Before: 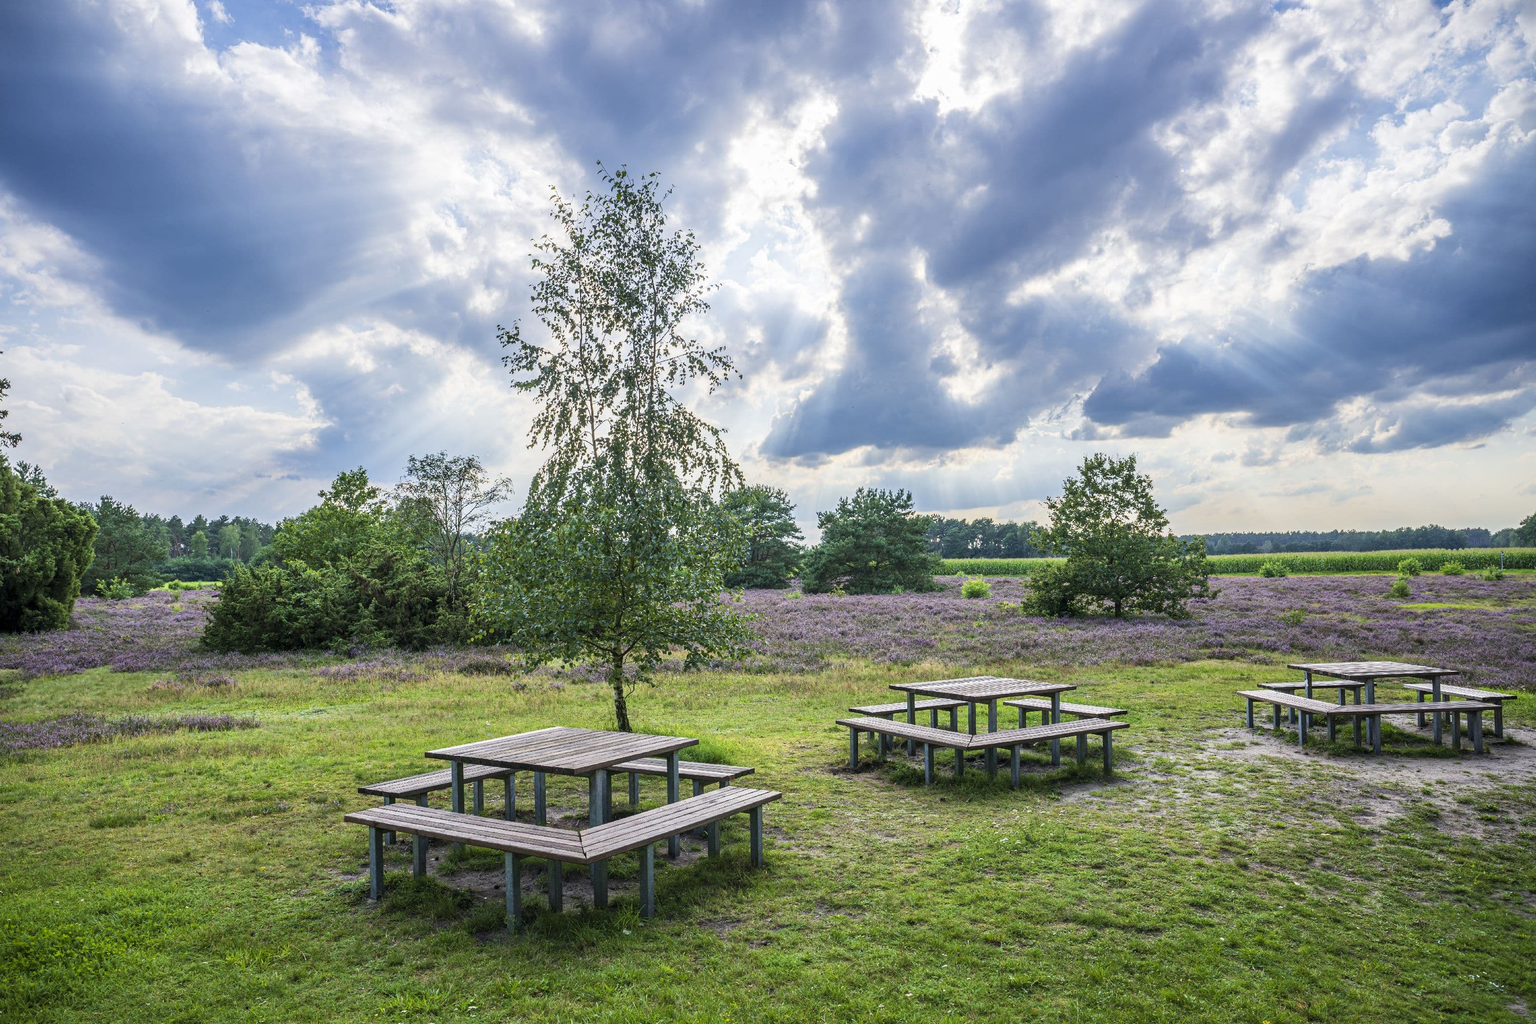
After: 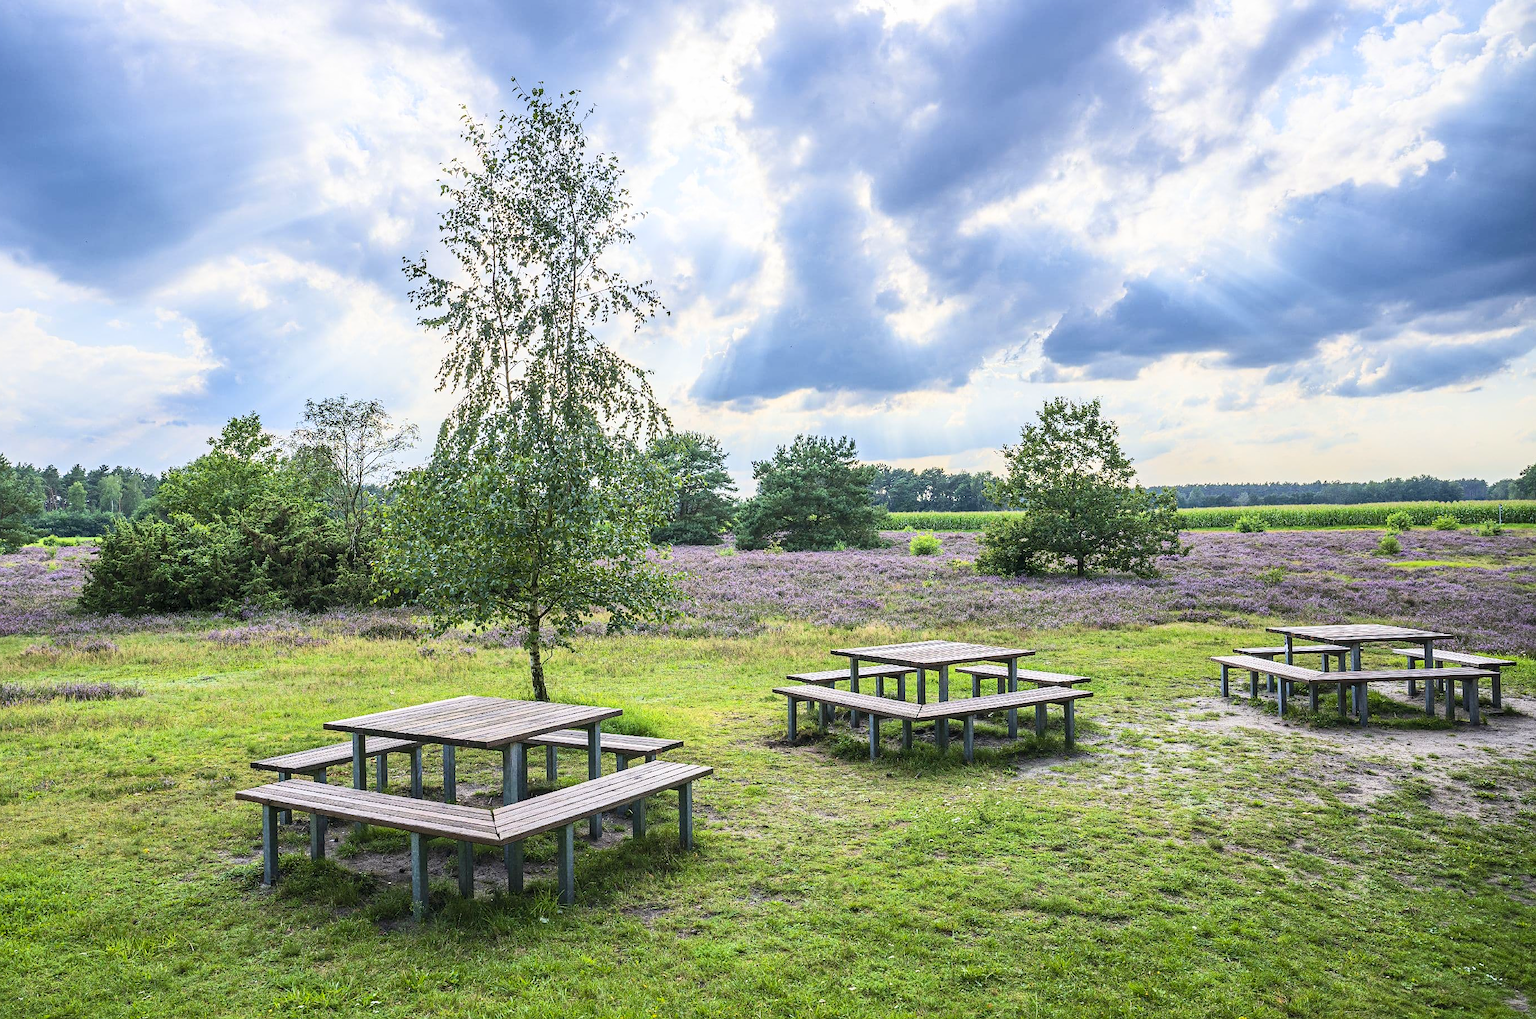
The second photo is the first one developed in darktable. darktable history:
sharpen: radius 0.983, amount 0.615
crop and rotate: left 8.462%, top 8.848%
contrast brightness saturation: contrast 0.204, brightness 0.157, saturation 0.218
